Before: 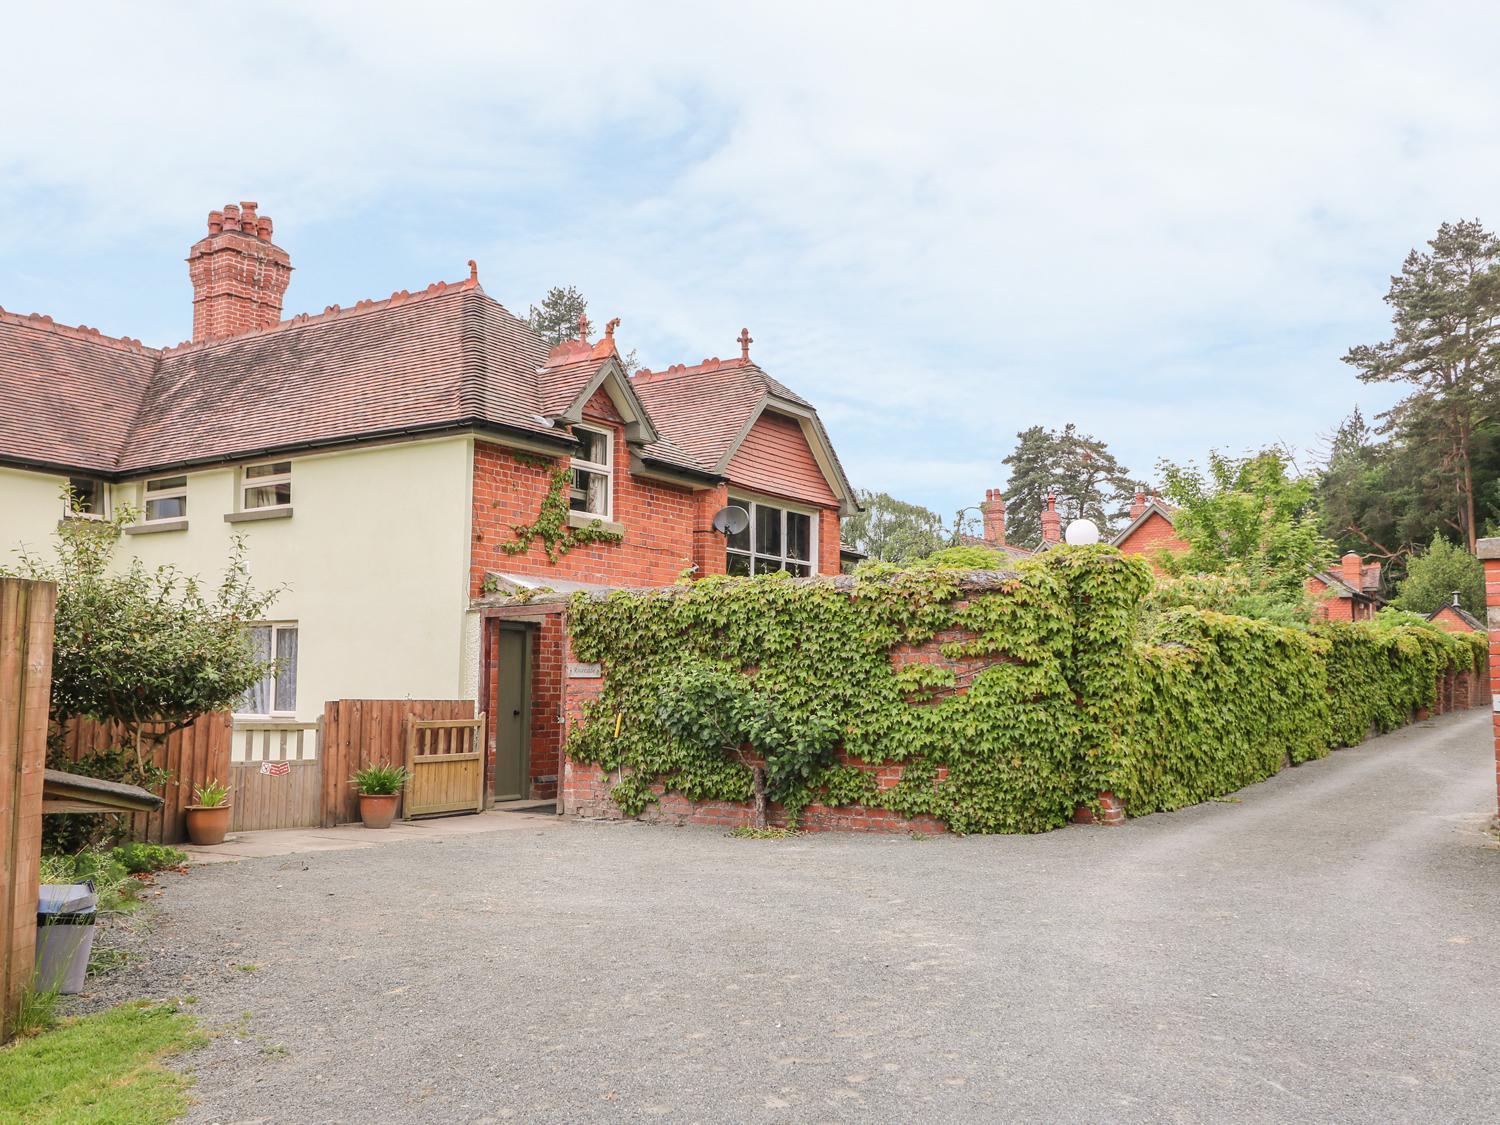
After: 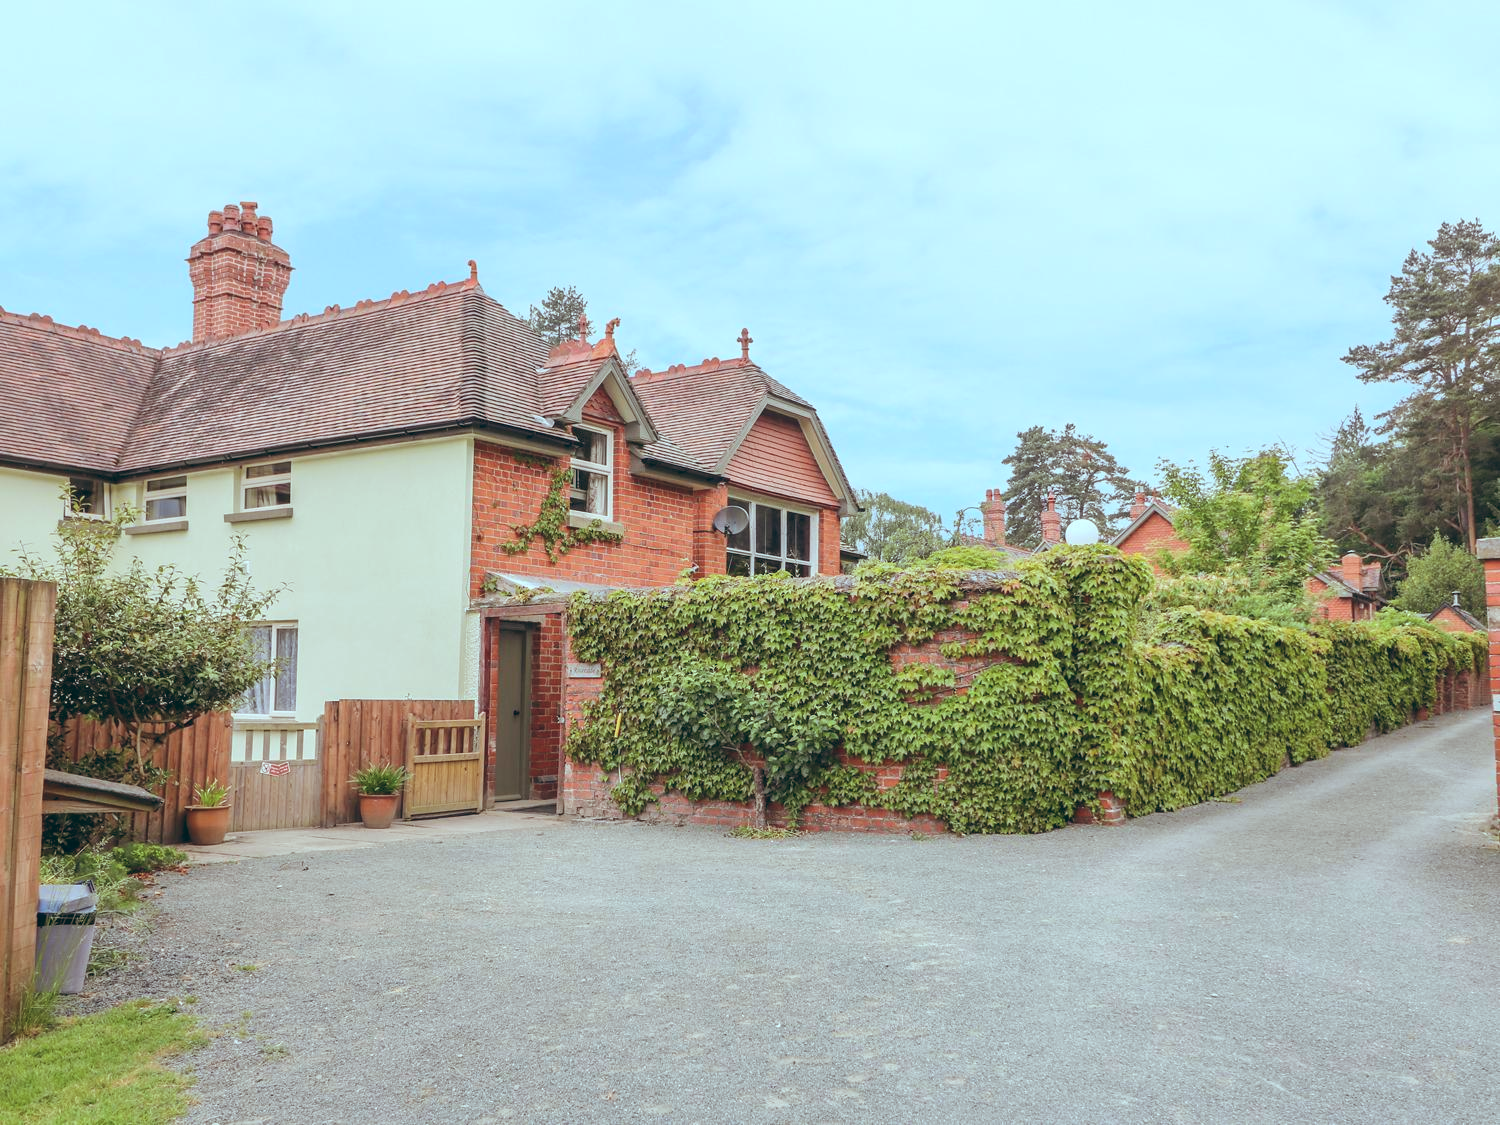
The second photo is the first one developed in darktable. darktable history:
color balance: lift [1.003, 0.993, 1.001, 1.007], gamma [1.018, 1.072, 0.959, 0.928], gain [0.974, 0.873, 1.031, 1.127]
